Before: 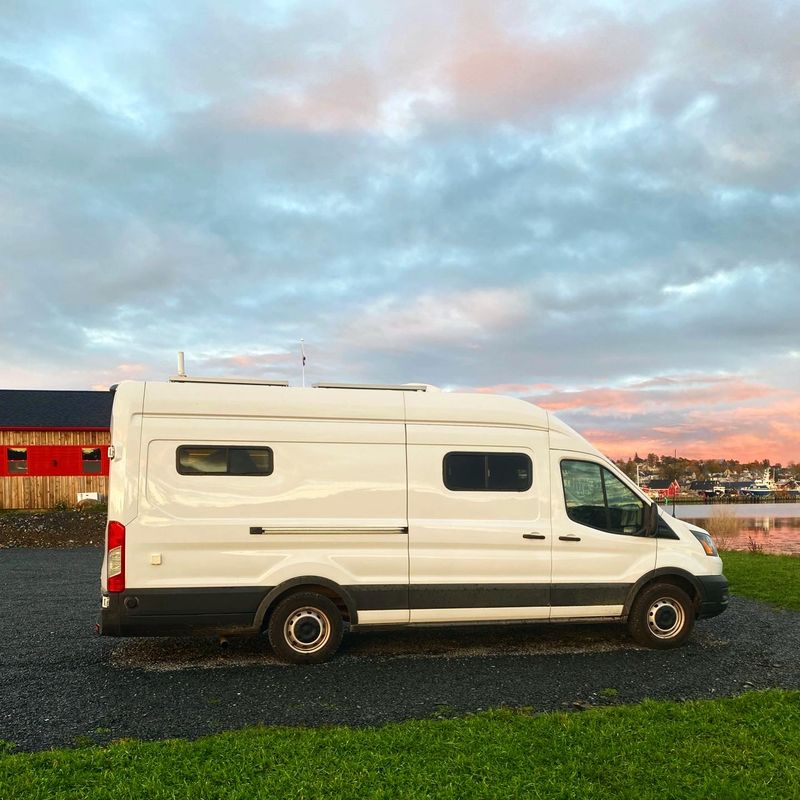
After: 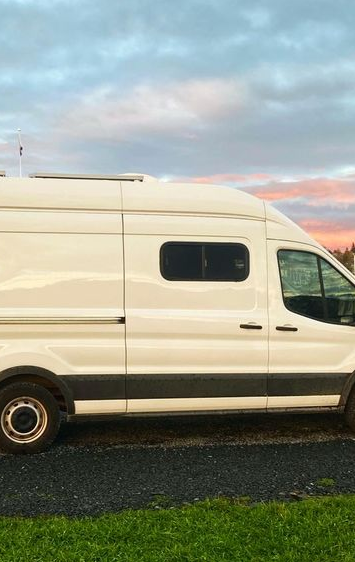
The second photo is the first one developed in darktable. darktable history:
crop: left 35.496%, top 26.314%, right 20.04%, bottom 3.374%
